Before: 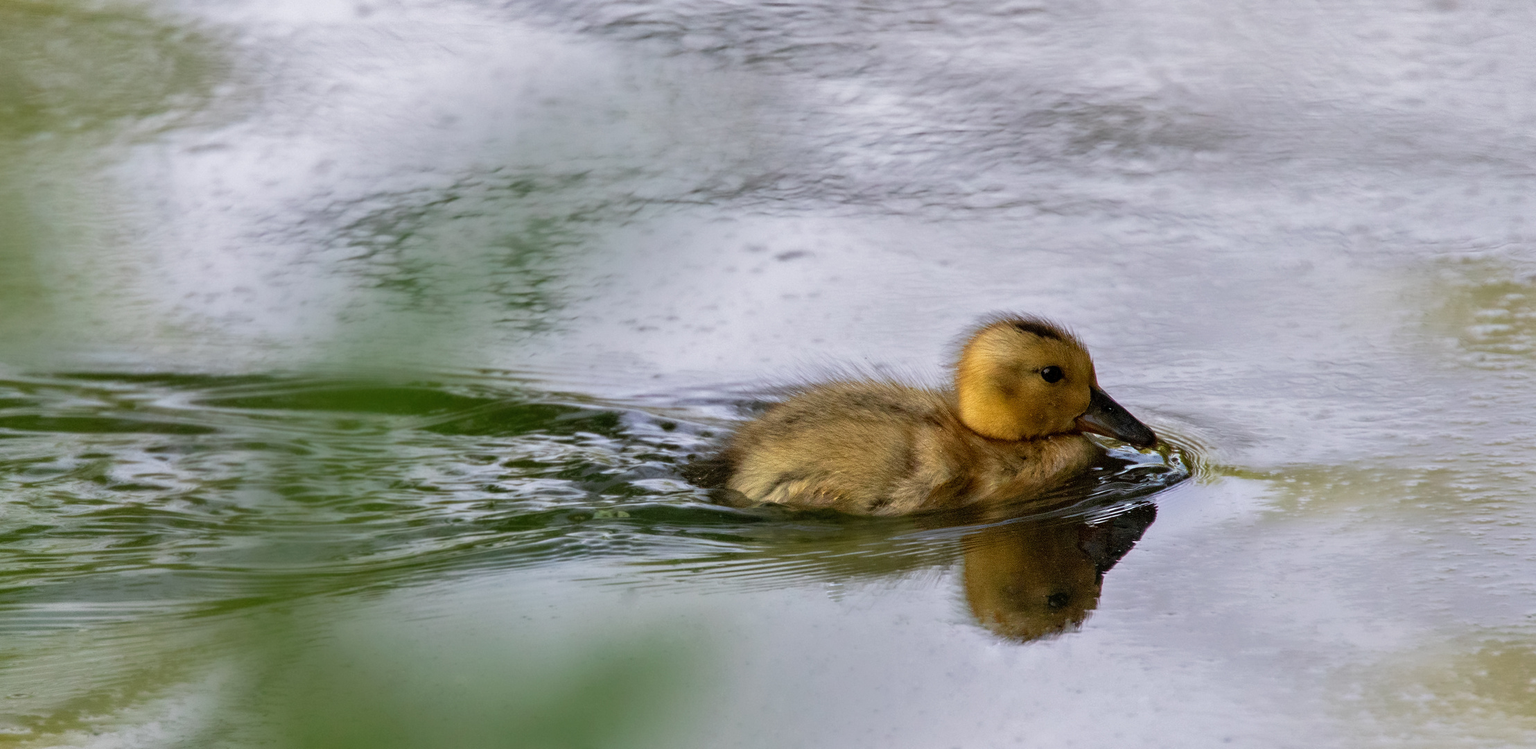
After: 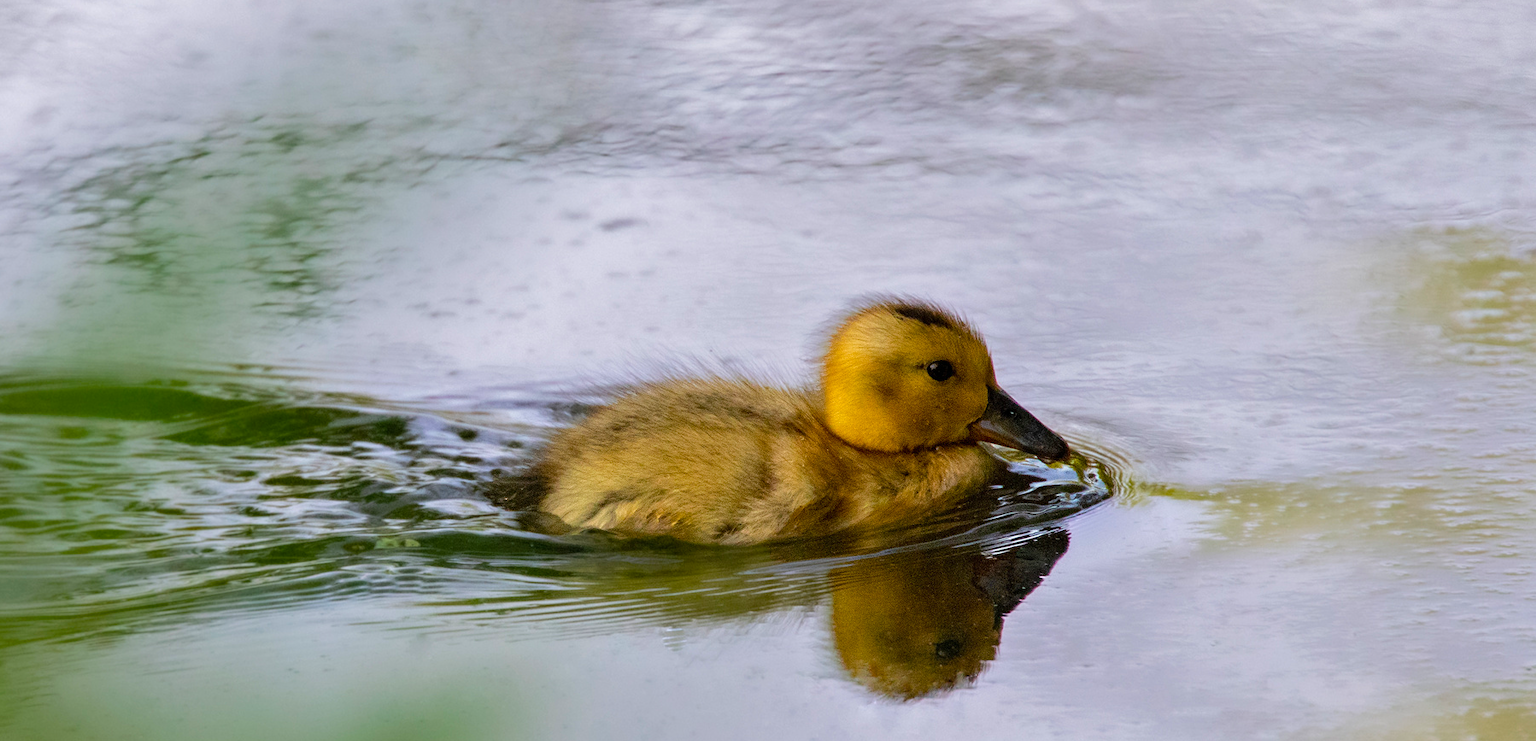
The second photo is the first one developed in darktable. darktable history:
crop: left 18.831%, top 9.821%, right 0.001%, bottom 9.748%
color balance rgb: power › hue 206.56°, perceptual saturation grading › global saturation 19.26%, perceptual brilliance grading › mid-tones 10.263%, perceptual brilliance grading › shadows 15.656%, global vibrance 20%
